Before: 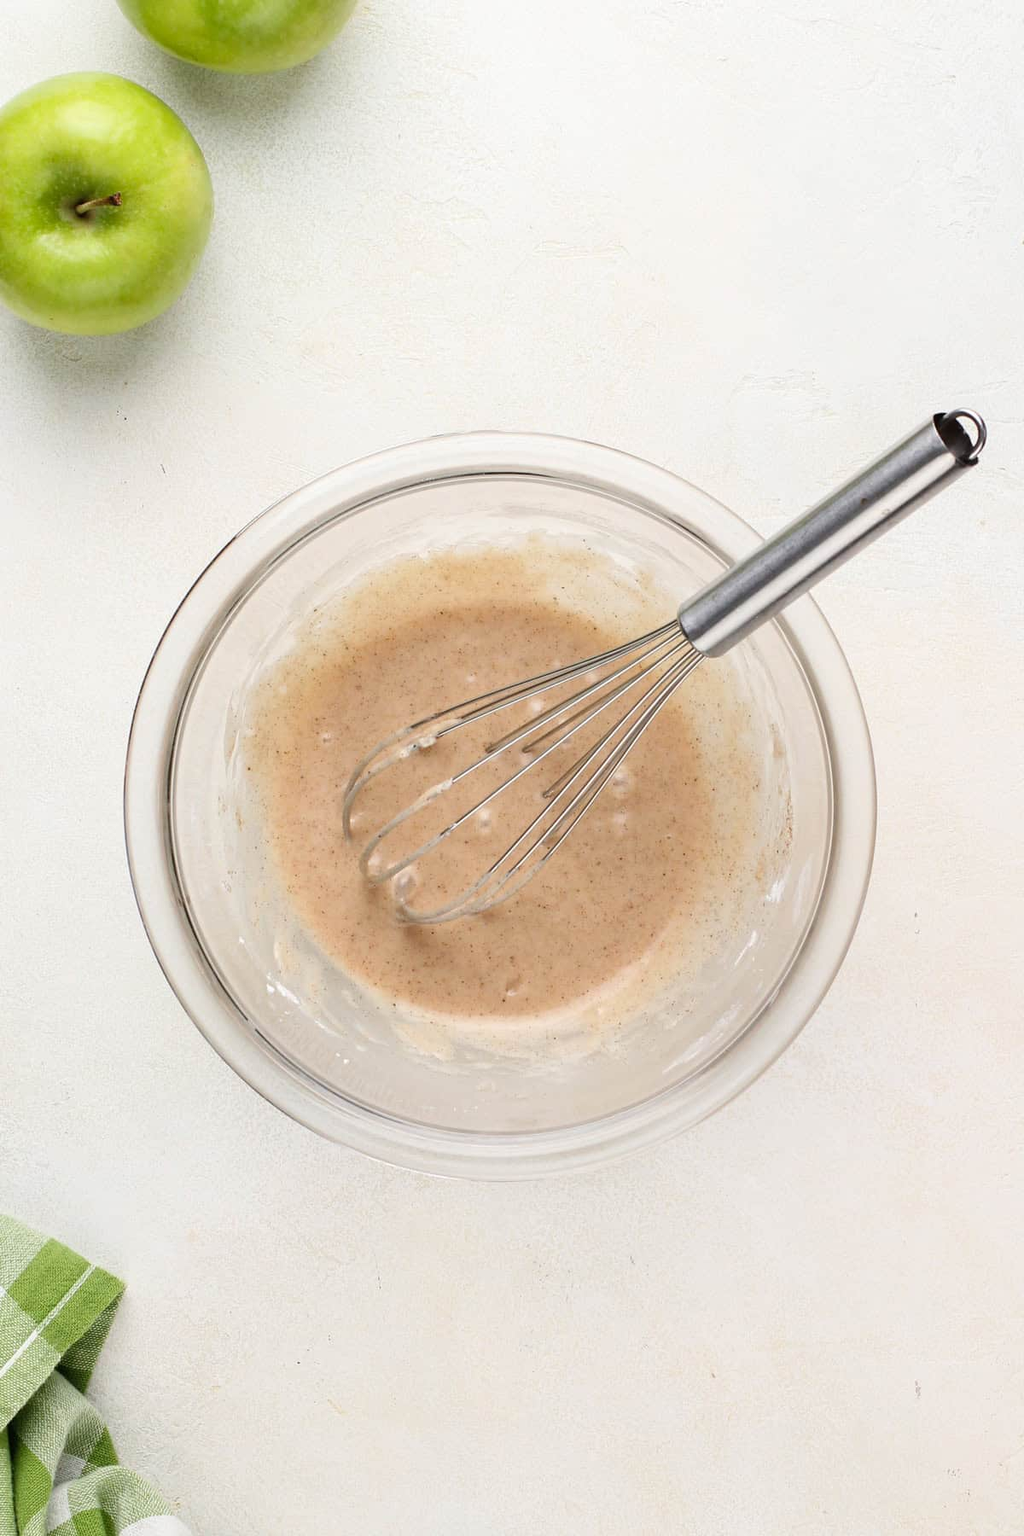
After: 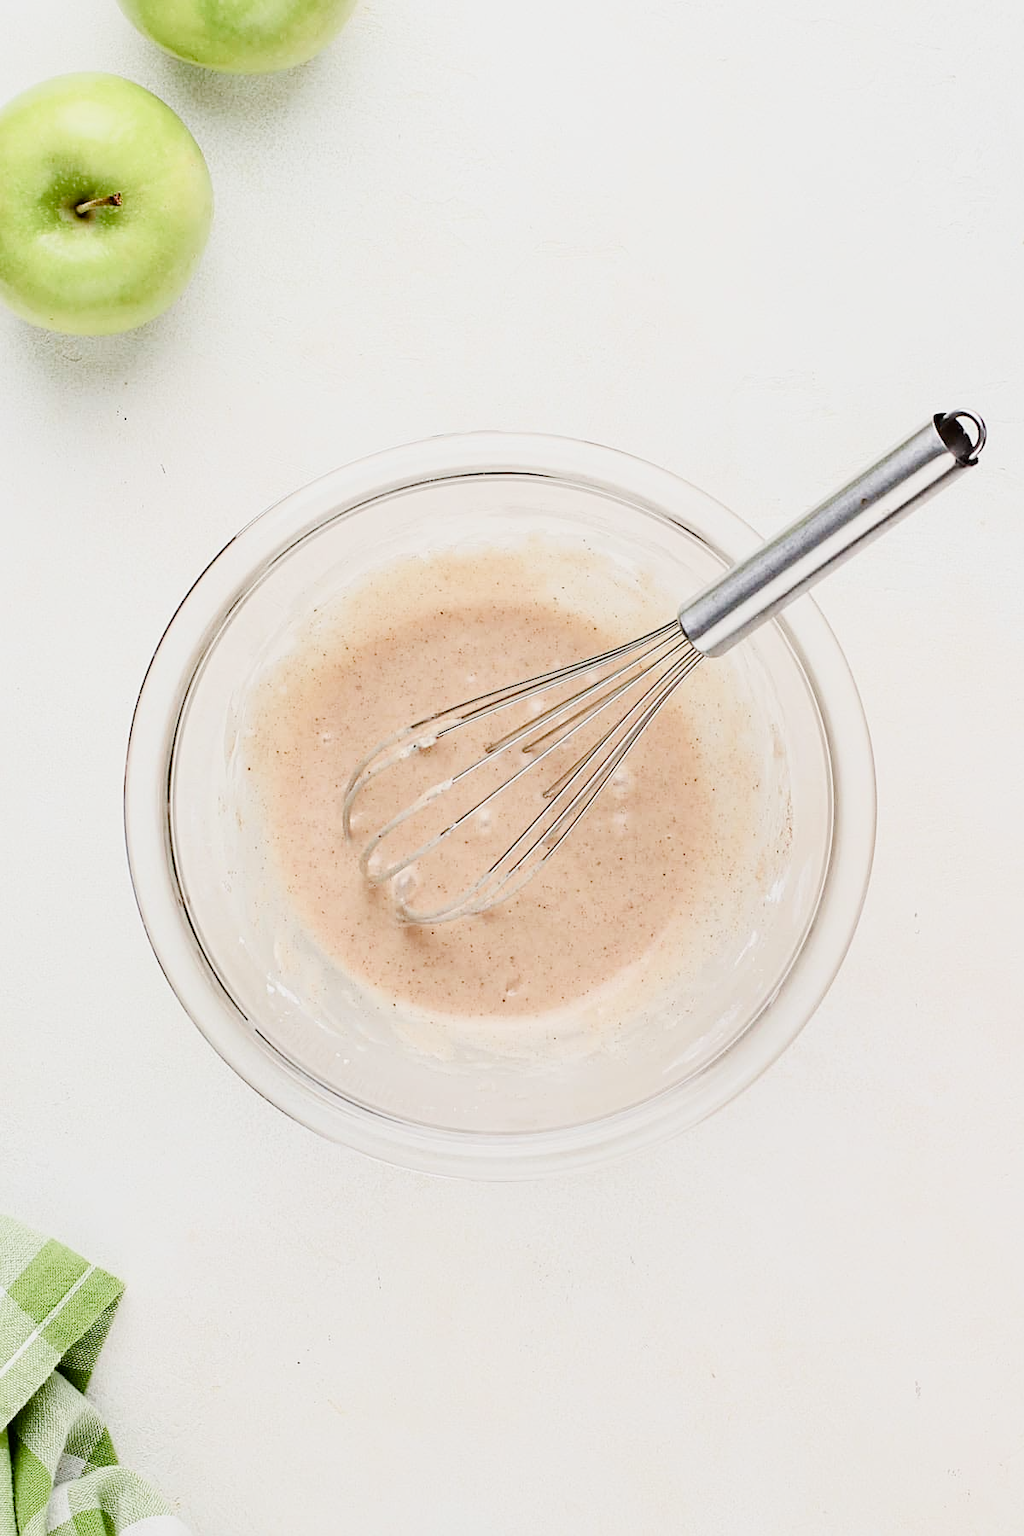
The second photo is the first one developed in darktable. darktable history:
contrast brightness saturation: contrast 0.141
color balance rgb: global offset › luminance 0.217%, global offset › hue 170.03°, perceptual saturation grading › global saturation 20%, perceptual saturation grading › highlights -49.56%, perceptual saturation grading › shadows 24.271%, global vibrance 20%
sharpen: on, module defaults
filmic rgb: black relative exposure -7.65 EV, white relative exposure 4.56 EV, hardness 3.61
exposure: black level correction 0, exposure 0.701 EV, compensate exposure bias true, compensate highlight preservation false
